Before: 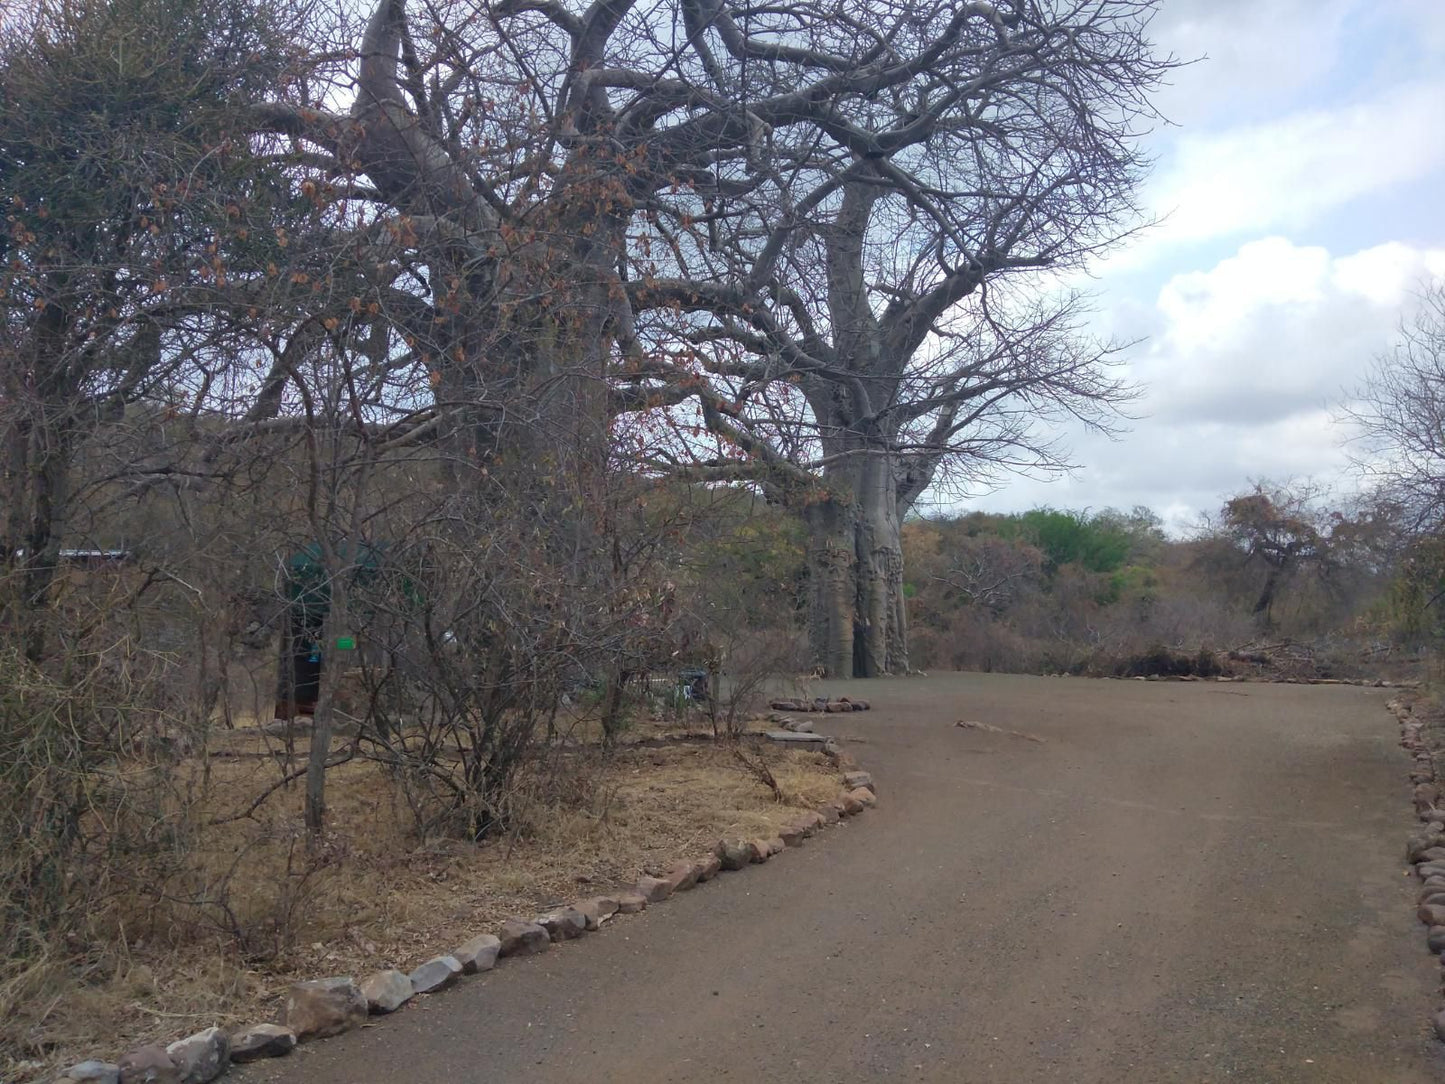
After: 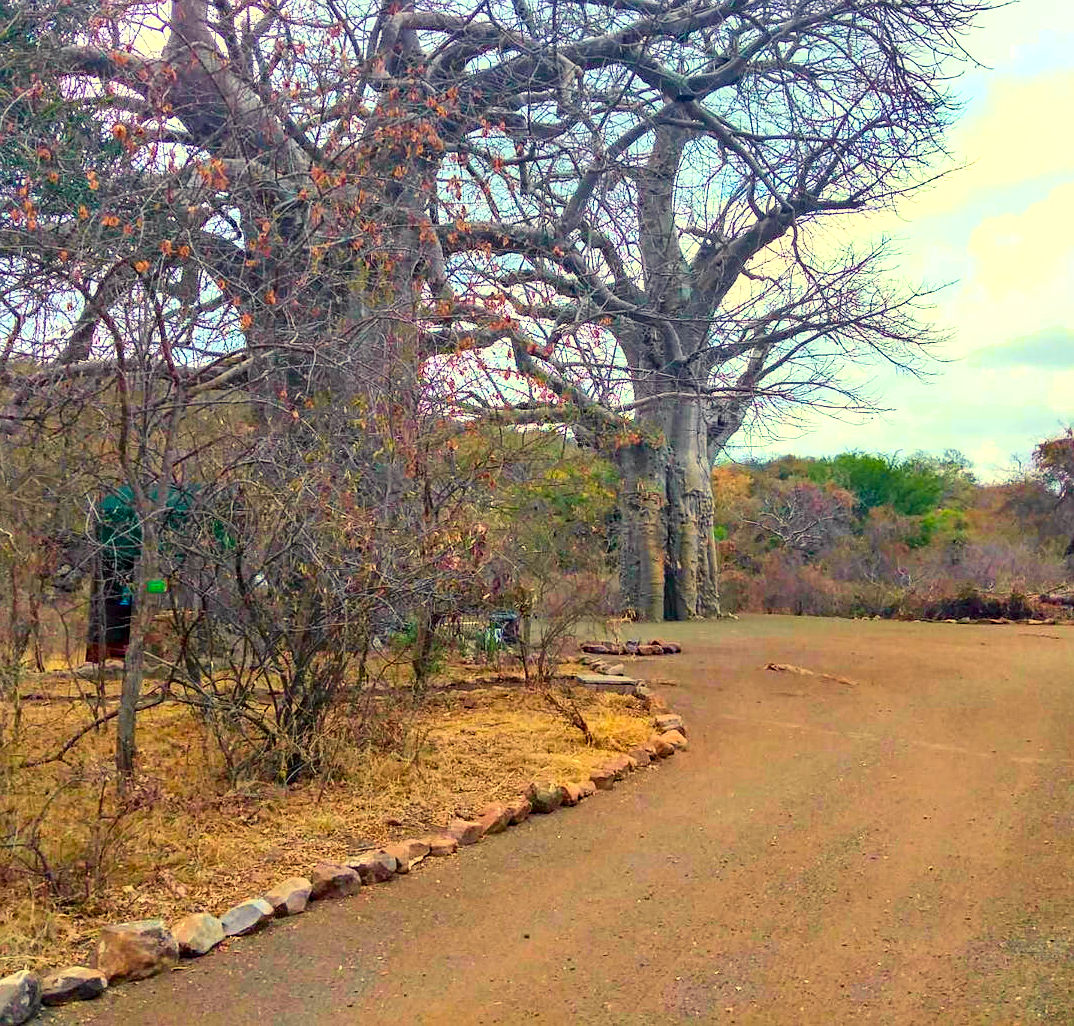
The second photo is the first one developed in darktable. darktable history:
color balance rgb: highlights gain › chroma 7.918%, highlights gain › hue 83.71°, perceptual saturation grading › global saturation 19.978%, global vibrance 59.751%
crop and rotate: left 13.105%, top 5.346%, right 12.534%
exposure: exposure 0.719 EV, compensate highlight preservation false
haze removal: compatibility mode true, adaptive false
tone curve: curves: ch0 [(0, 0) (0.131, 0.116) (0.316, 0.345) (0.501, 0.584) (0.629, 0.732) (0.812, 0.888) (1, 0.974)]; ch1 [(0, 0) (0.366, 0.367) (0.475, 0.453) (0.494, 0.497) (0.504, 0.503) (0.553, 0.584) (1, 1)]; ch2 [(0, 0) (0.333, 0.346) (0.375, 0.375) (0.424, 0.43) (0.476, 0.492) (0.502, 0.501) (0.533, 0.556) (0.566, 0.599) (0.614, 0.653) (1, 1)], color space Lab, independent channels, preserve colors none
sharpen: radius 1.034
shadows and highlights: shadows 32.69, highlights -46.27, compress 49.58%, soften with gaussian
local contrast: shadows 91%, midtone range 0.497
